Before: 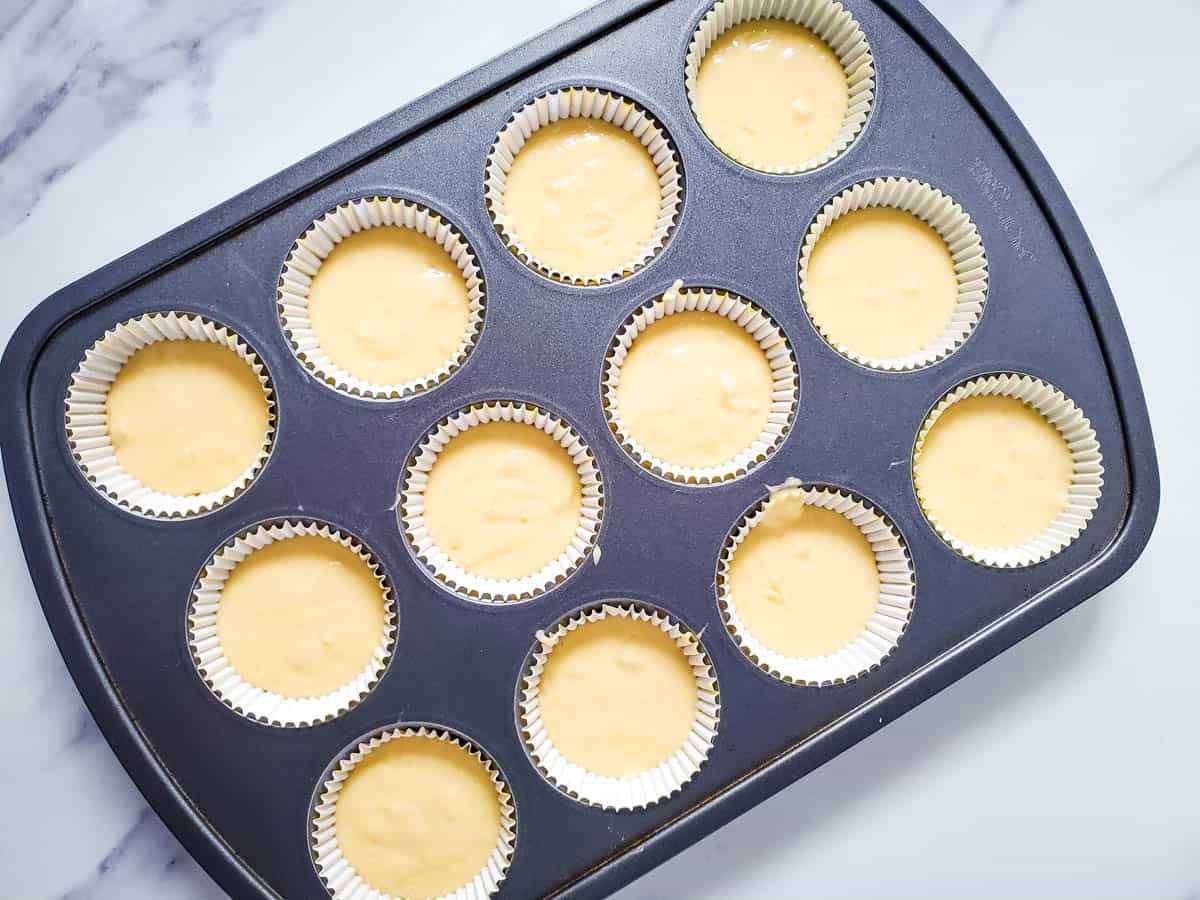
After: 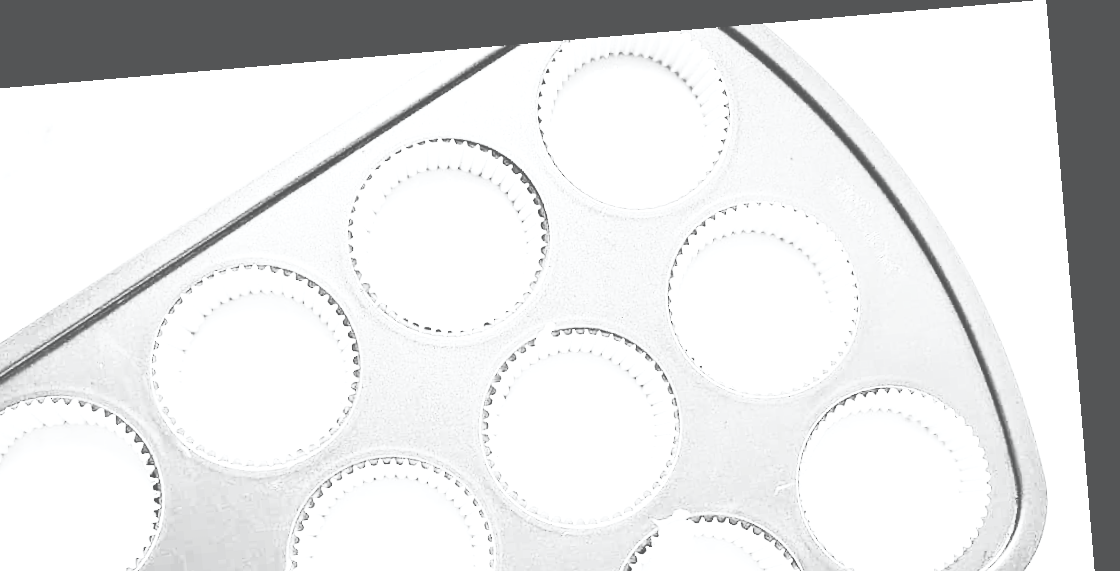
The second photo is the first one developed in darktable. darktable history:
color calibration: illuminant custom, x 0.39, y 0.392, temperature 3856.94 K
contrast brightness saturation: contrast 0.53, brightness 0.47, saturation -1
exposure: black level correction -0.023, exposure 1.397 EV, compensate highlight preservation false
rotate and perspective: rotation -4.86°, automatic cropping off
crop and rotate: left 11.812%, bottom 42.776%
tone curve: curves: ch0 [(0, 0.013) (0.054, 0.018) (0.205, 0.197) (0.289, 0.309) (0.382, 0.437) (0.475, 0.552) (0.666, 0.743) (0.791, 0.85) (1, 0.998)]; ch1 [(0, 0) (0.394, 0.338) (0.449, 0.404) (0.499, 0.498) (0.526, 0.528) (0.543, 0.564) (0.589, 0.633) (0.66, 0.687) (0.783, 0.804) (1, 1)]; ch2 [(0, 0) (0.304, 0.31) (0.403, 0.399) (0.441, 0.421) (0.474, 0.466) (0.498, 0.496) (0.524, 0.538) (0.555, 0.584) (0.633, 0.665) (0.7, 0.711) (1, 1)], color space Lab, independent channels, preserve colors none
